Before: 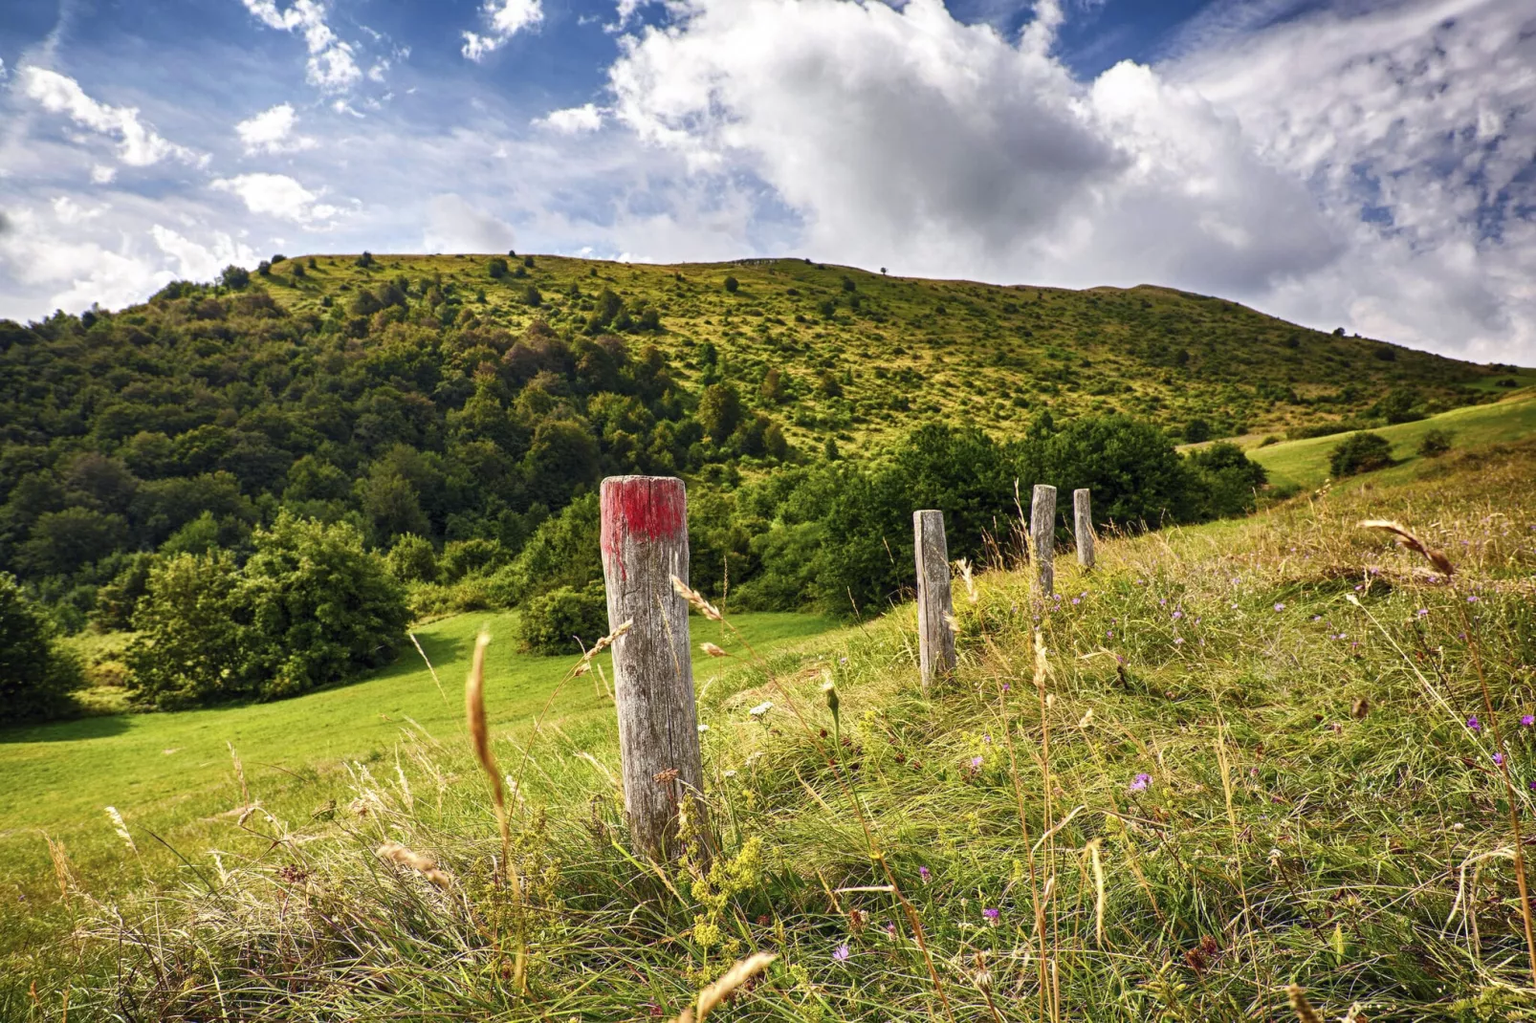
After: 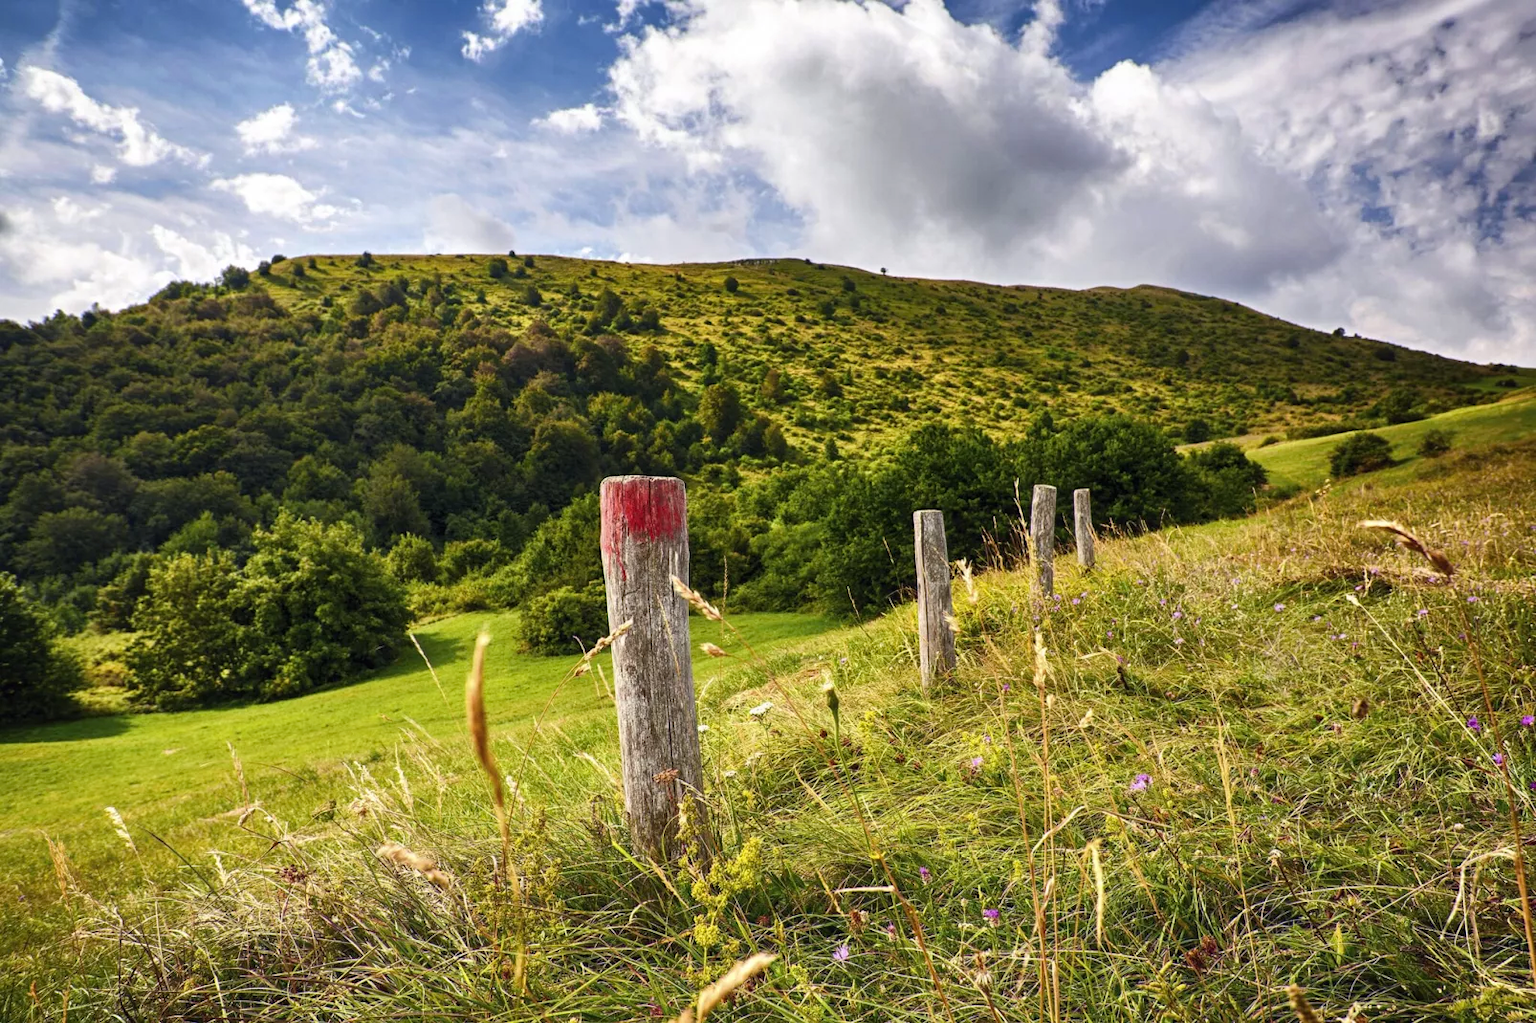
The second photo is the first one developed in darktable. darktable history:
color balance rgb: shadows lift › luminance -9.888%, perceptual saturation grading › global saturation 0.081%, global vibrance 20%
